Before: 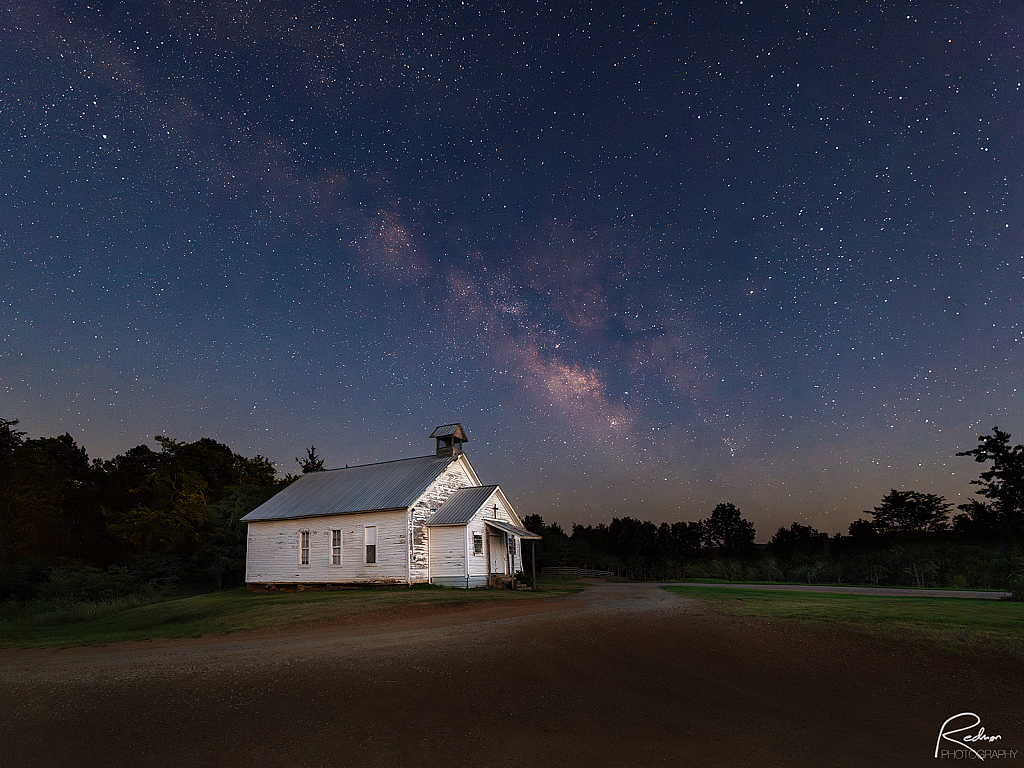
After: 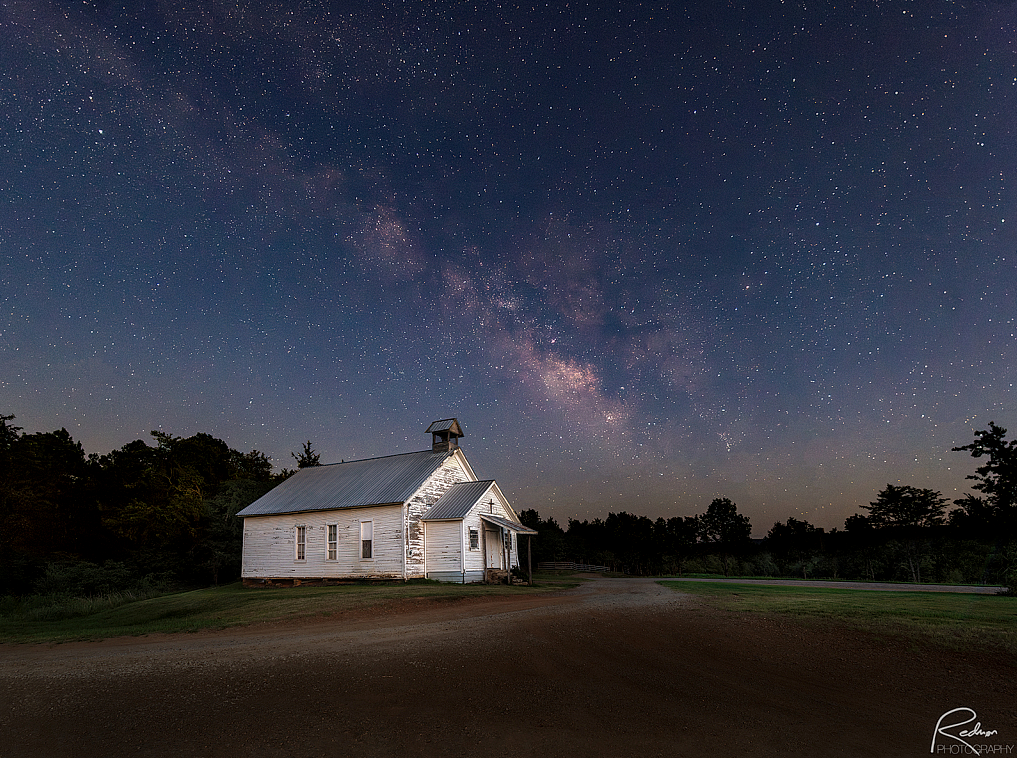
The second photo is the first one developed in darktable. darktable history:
local contrast: on, module defaults
crop: left 0.475%, top 0.697%, right 0.173%, bottom 0.539%
